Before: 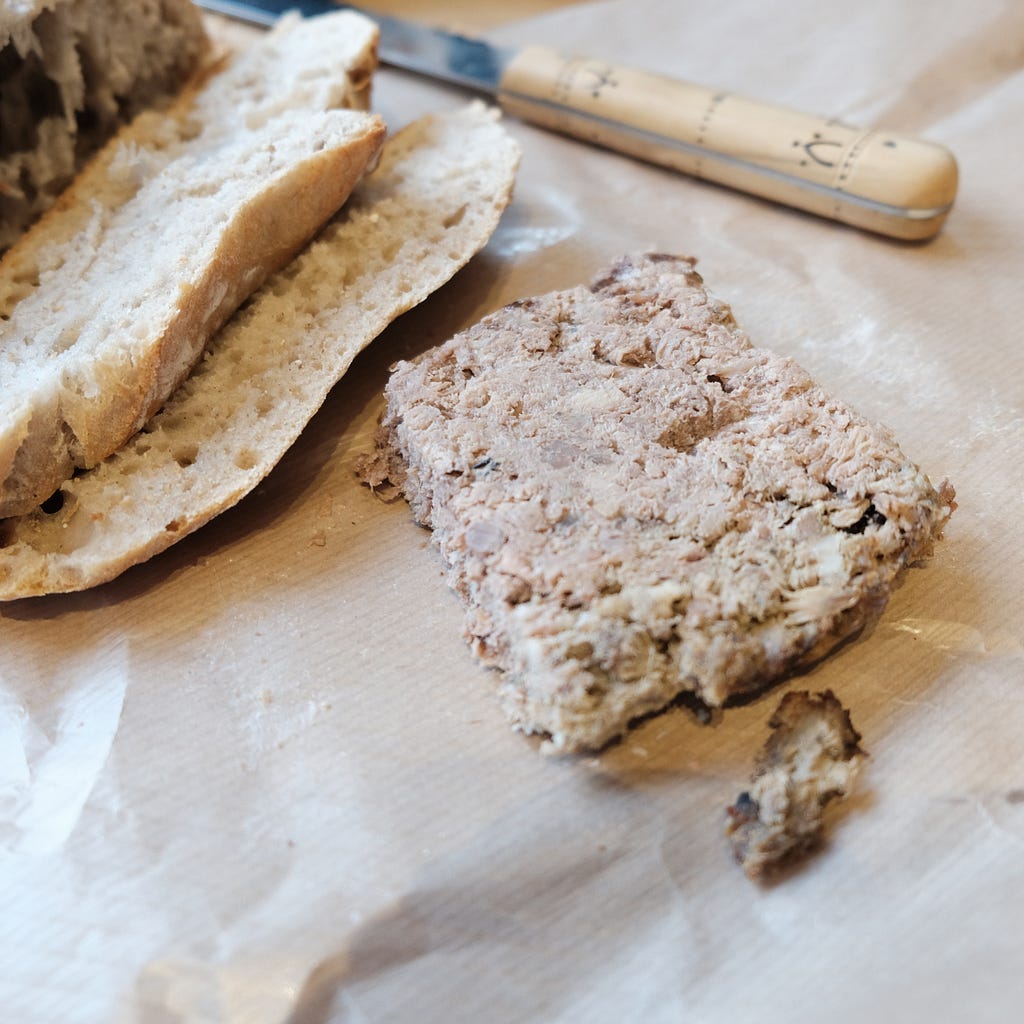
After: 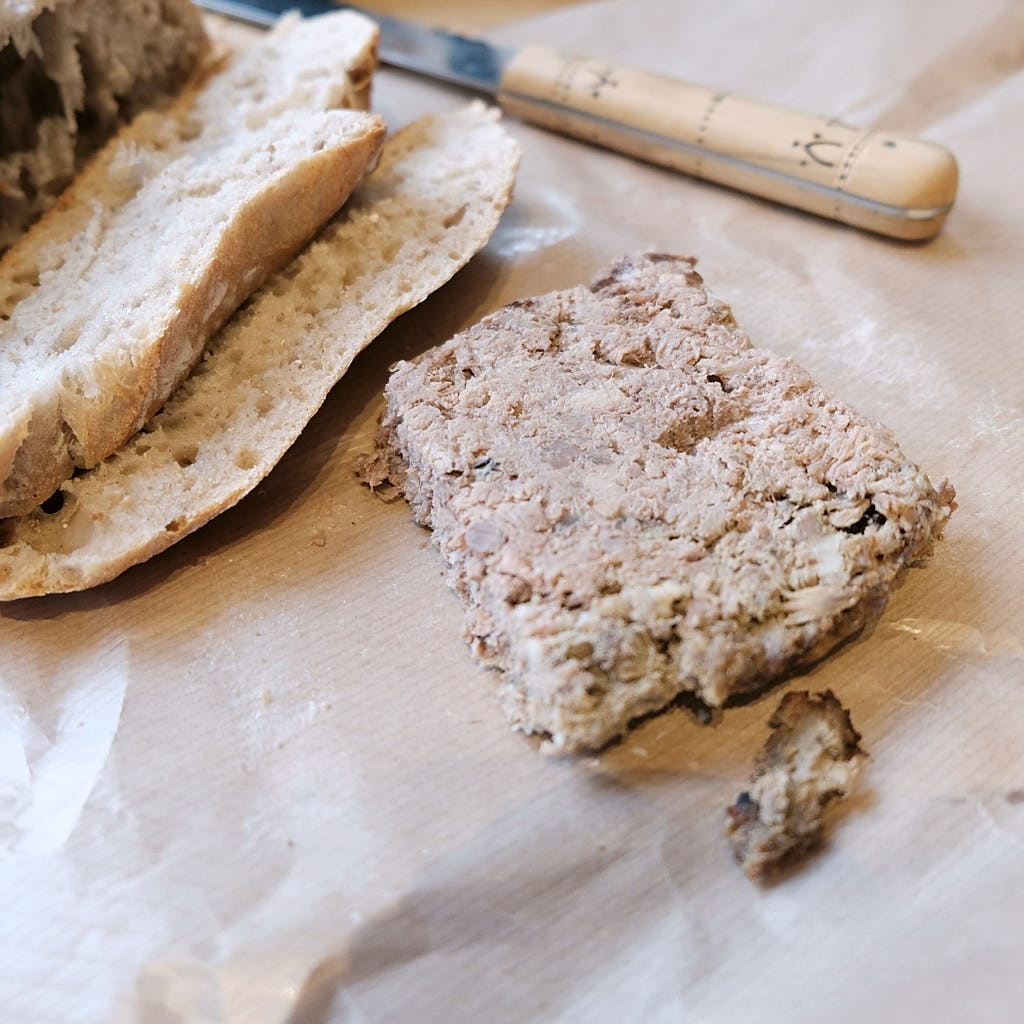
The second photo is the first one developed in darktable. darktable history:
color correction: highlights a* 2.94, highlights b* -1.3, shadows a* -0.117, shadows b* 2.34, saturation 0.983
sharpen: amount 0.213
